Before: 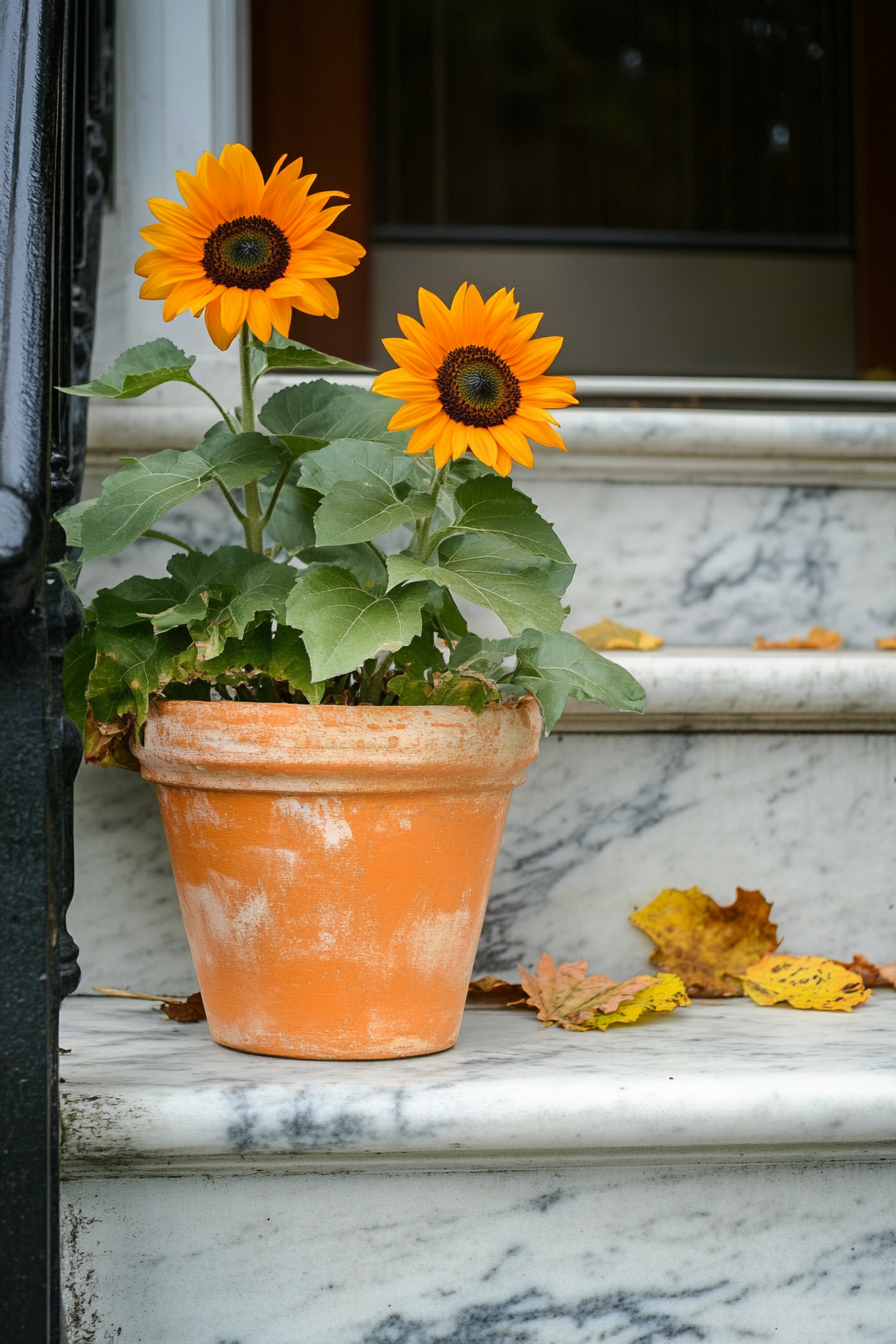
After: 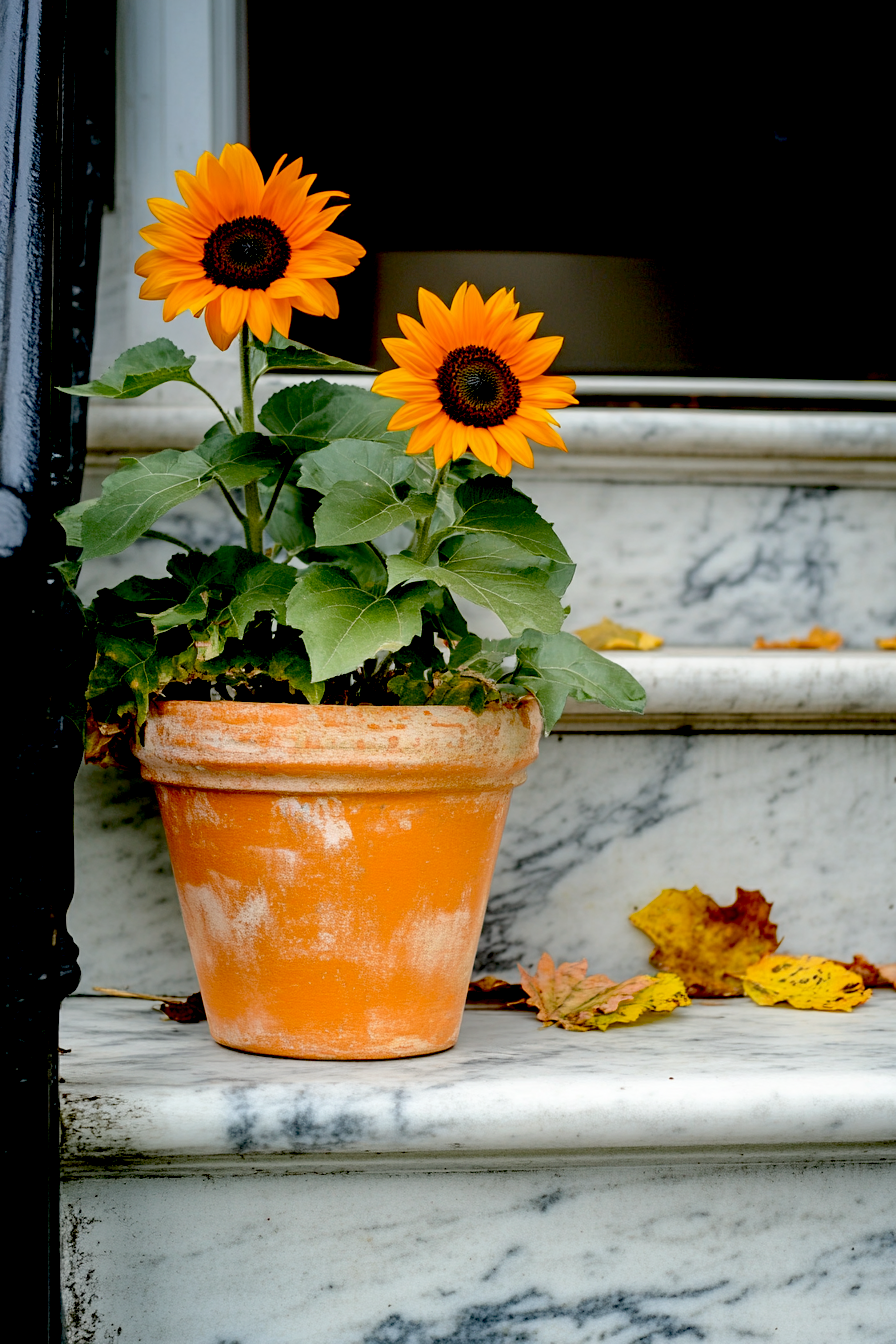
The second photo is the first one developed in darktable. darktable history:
exposure: black level correction 0.048, exposure 0.013 EV, compensate highlight preservation false
